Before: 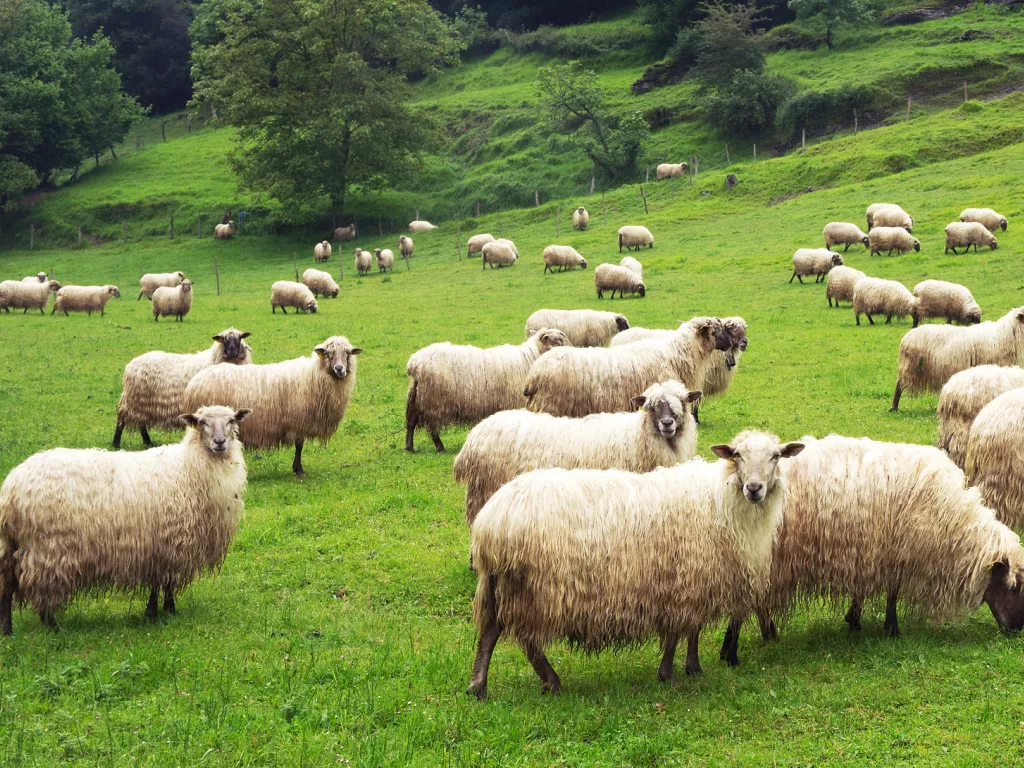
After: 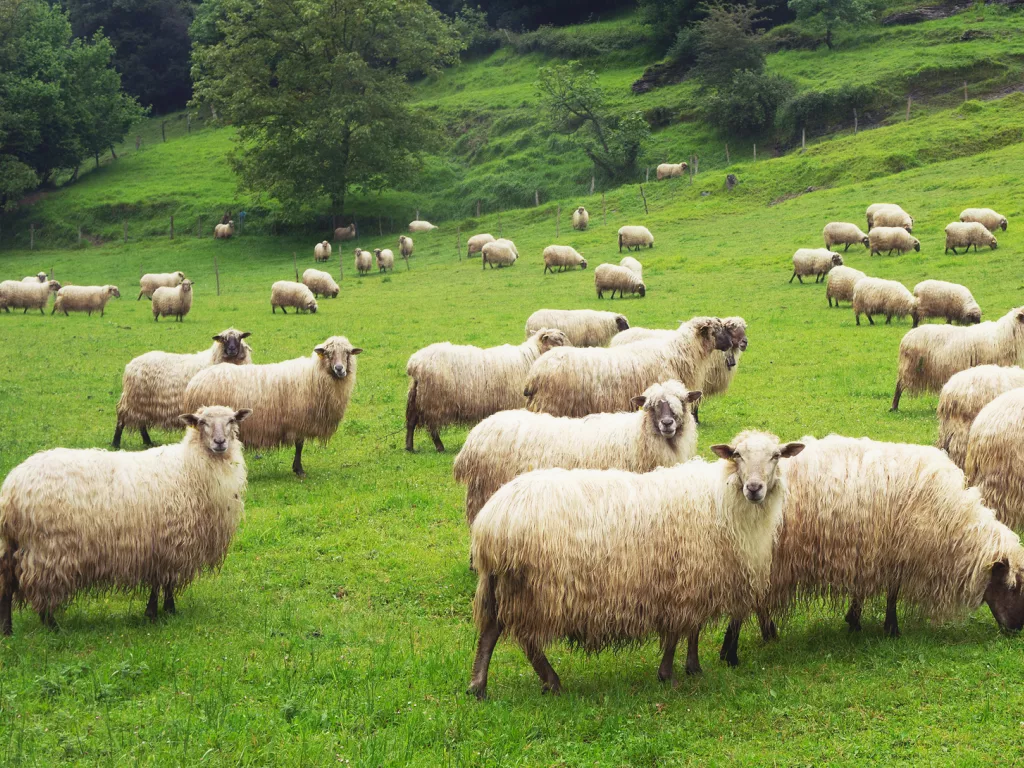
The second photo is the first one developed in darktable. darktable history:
contrast equalizer: octaves 7, y [[0.6 ×6], [0.55 ×6], [0 ×6], [0 ×6], [0 ×6]], mix -0.282
